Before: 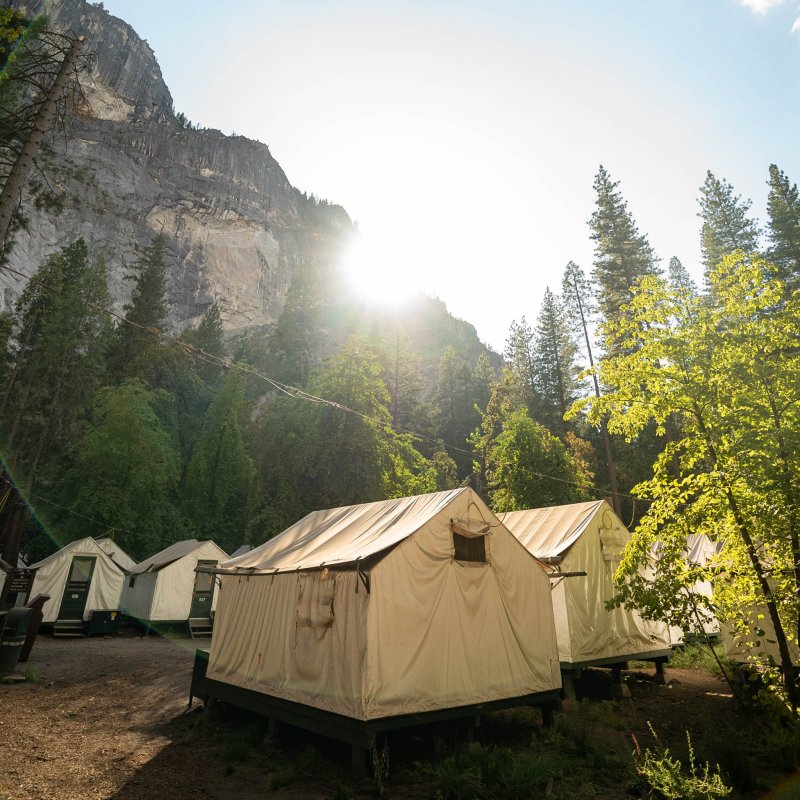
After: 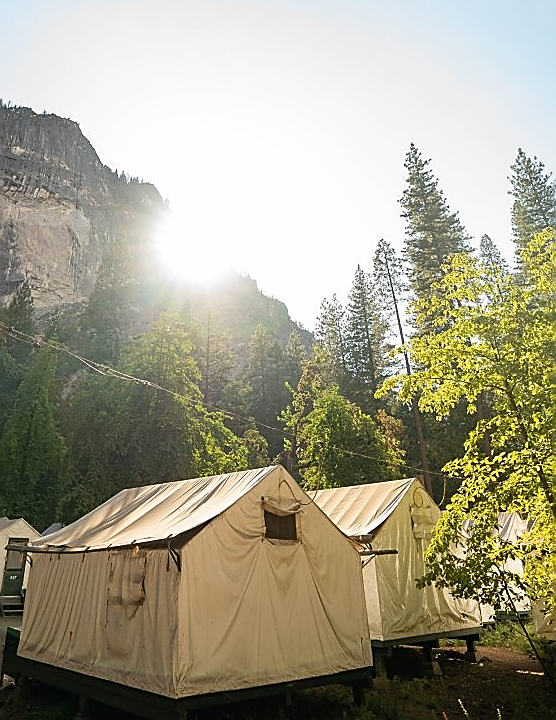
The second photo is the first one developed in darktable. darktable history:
crop and rotate: left 23.676%, top 2.978%, right 6.701%, bottom 7.007%
sharpen: radius 1.357, amount 1.252, threshold 0.767
